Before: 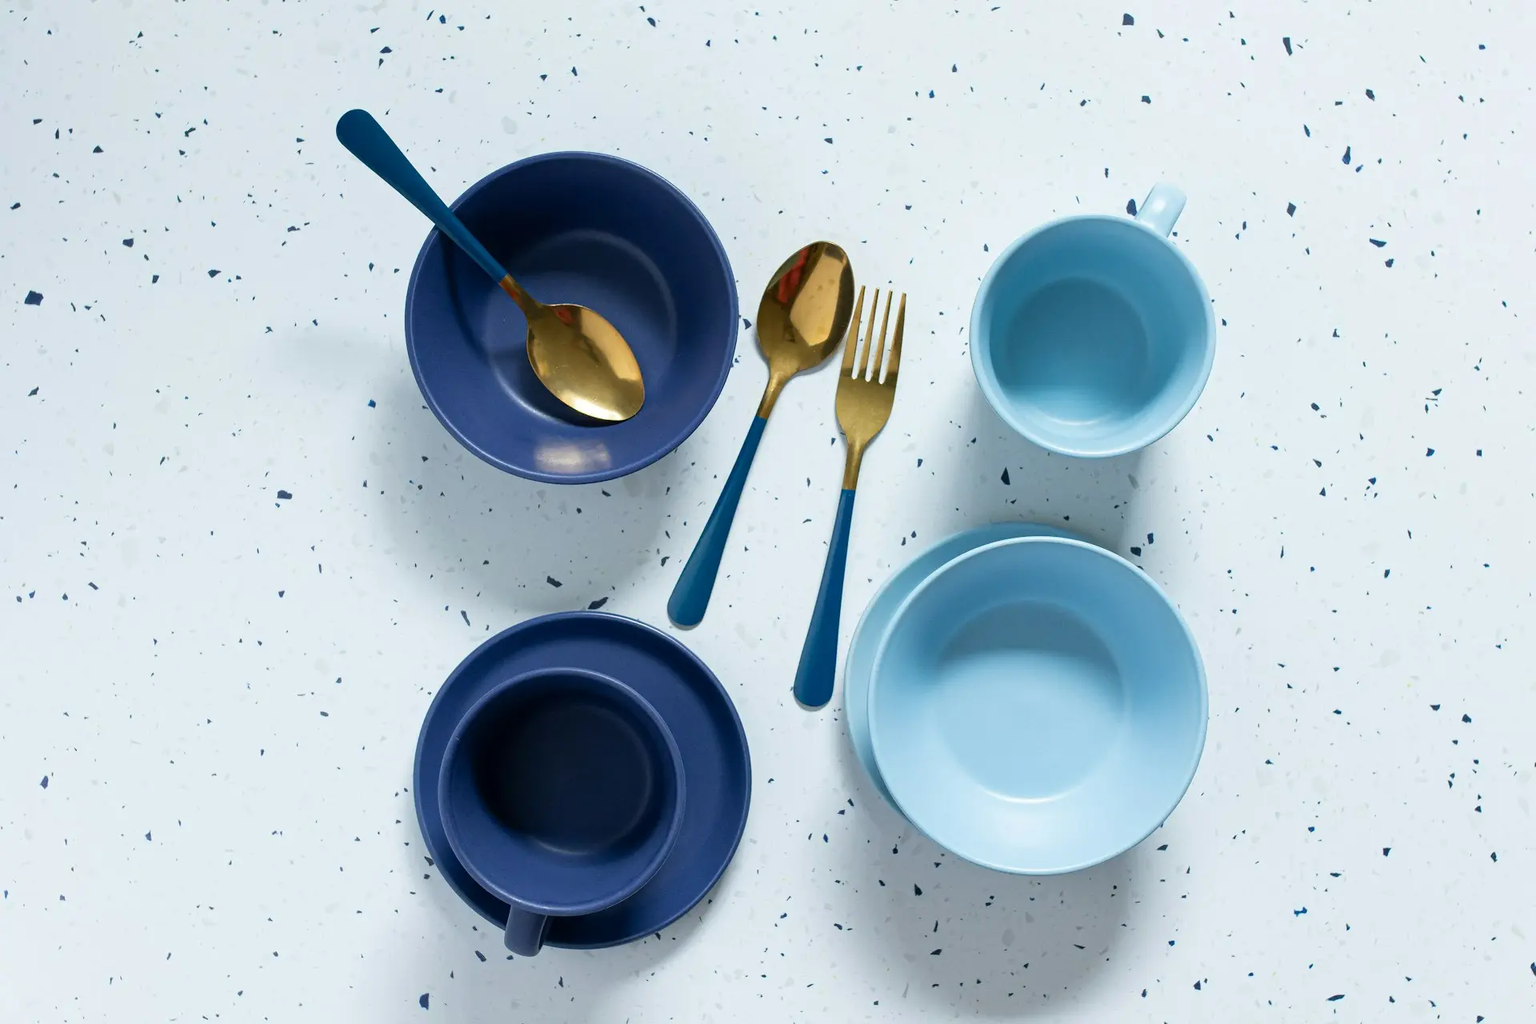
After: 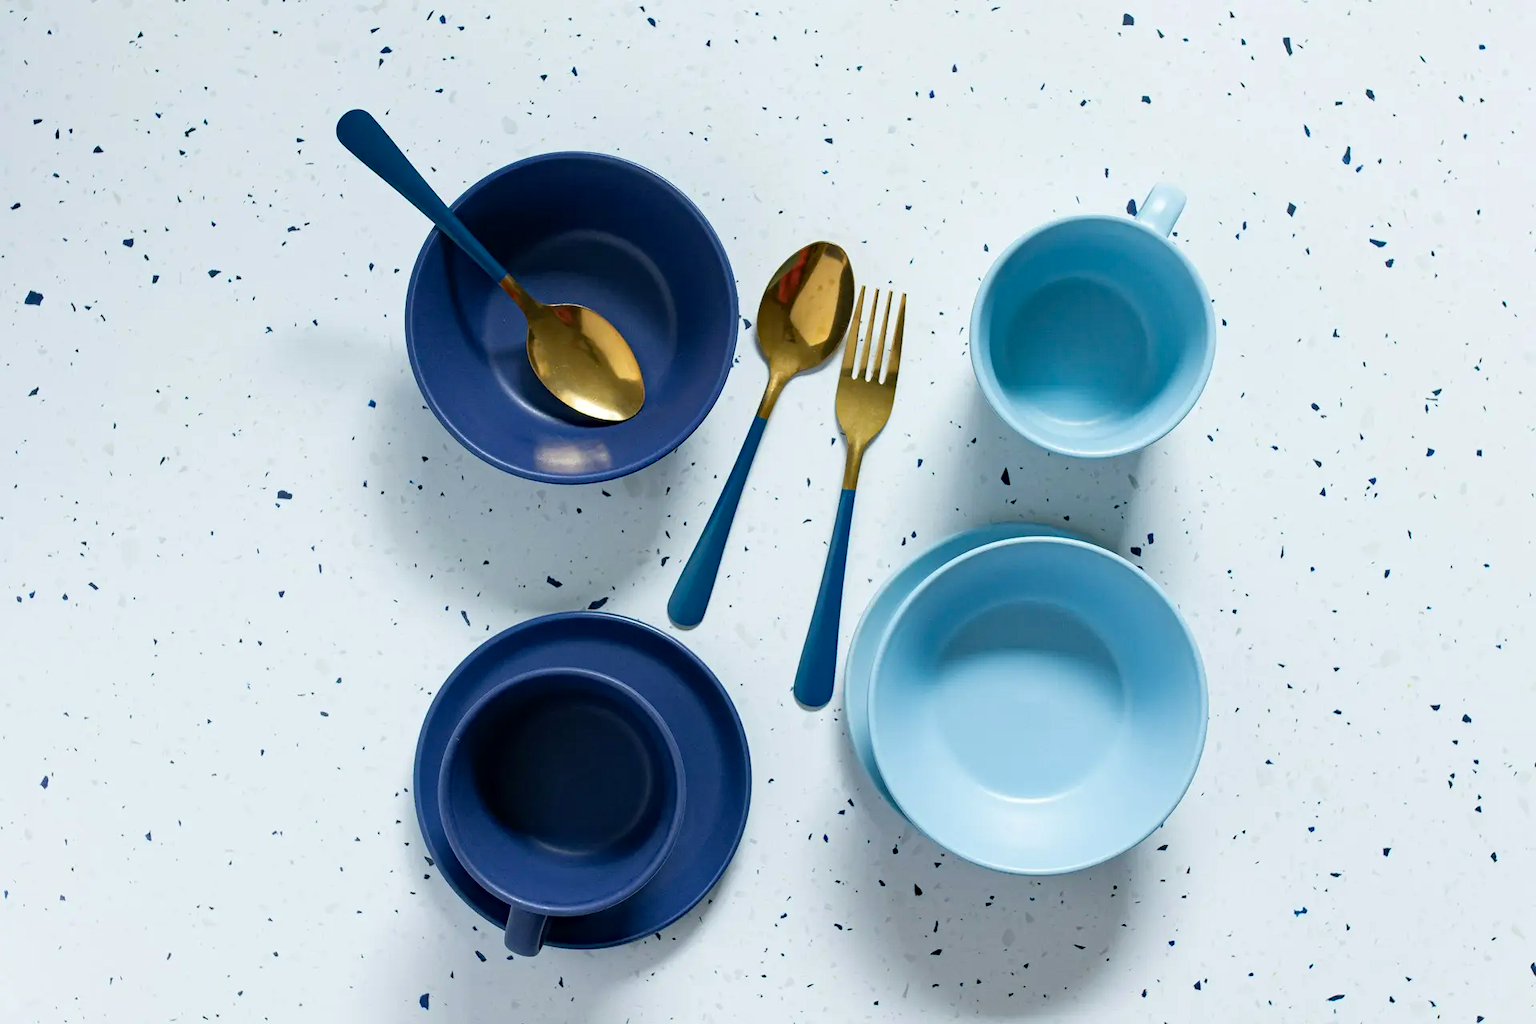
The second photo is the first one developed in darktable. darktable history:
haze removal: strength 0.289, distance 0.246, compatibility mode true, adaptive false
